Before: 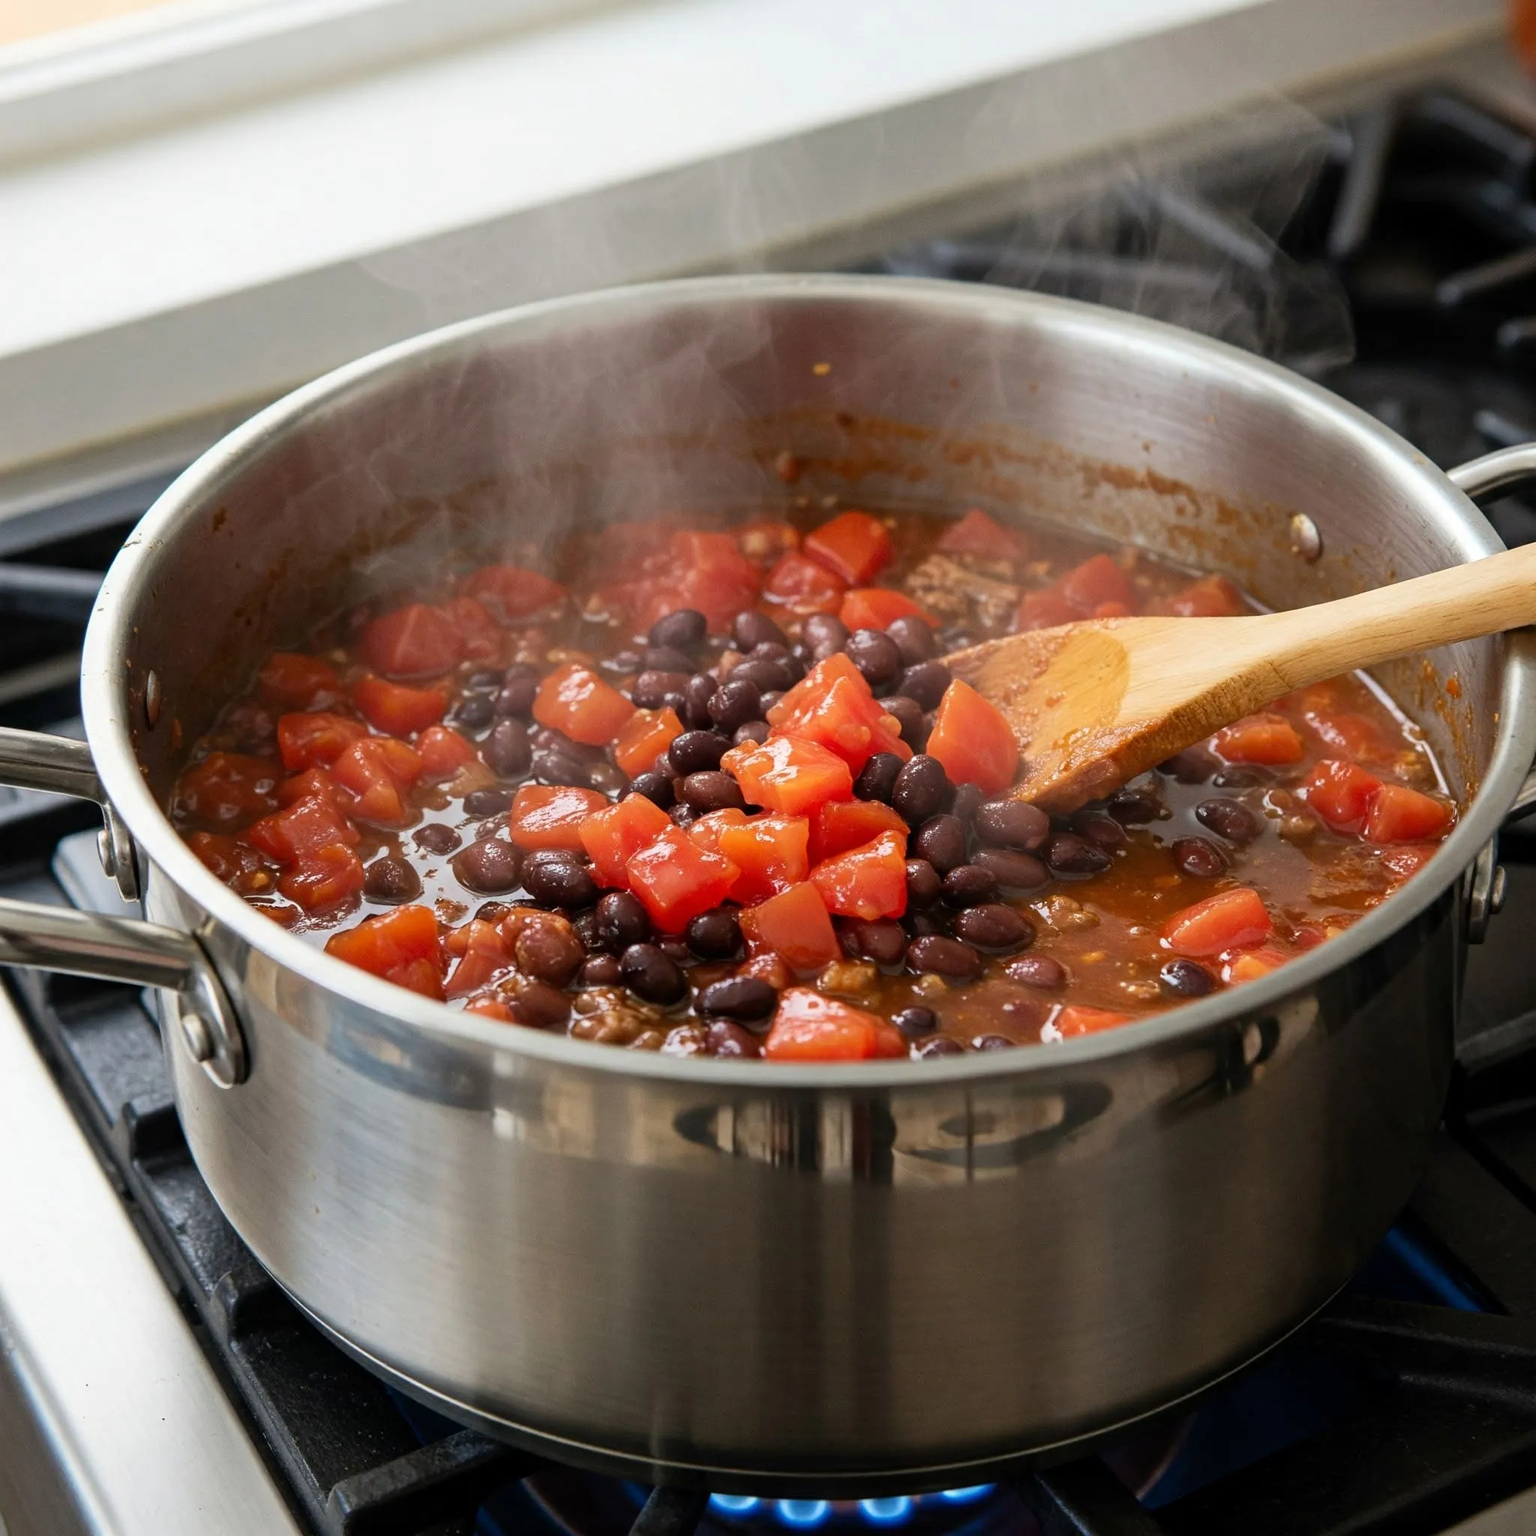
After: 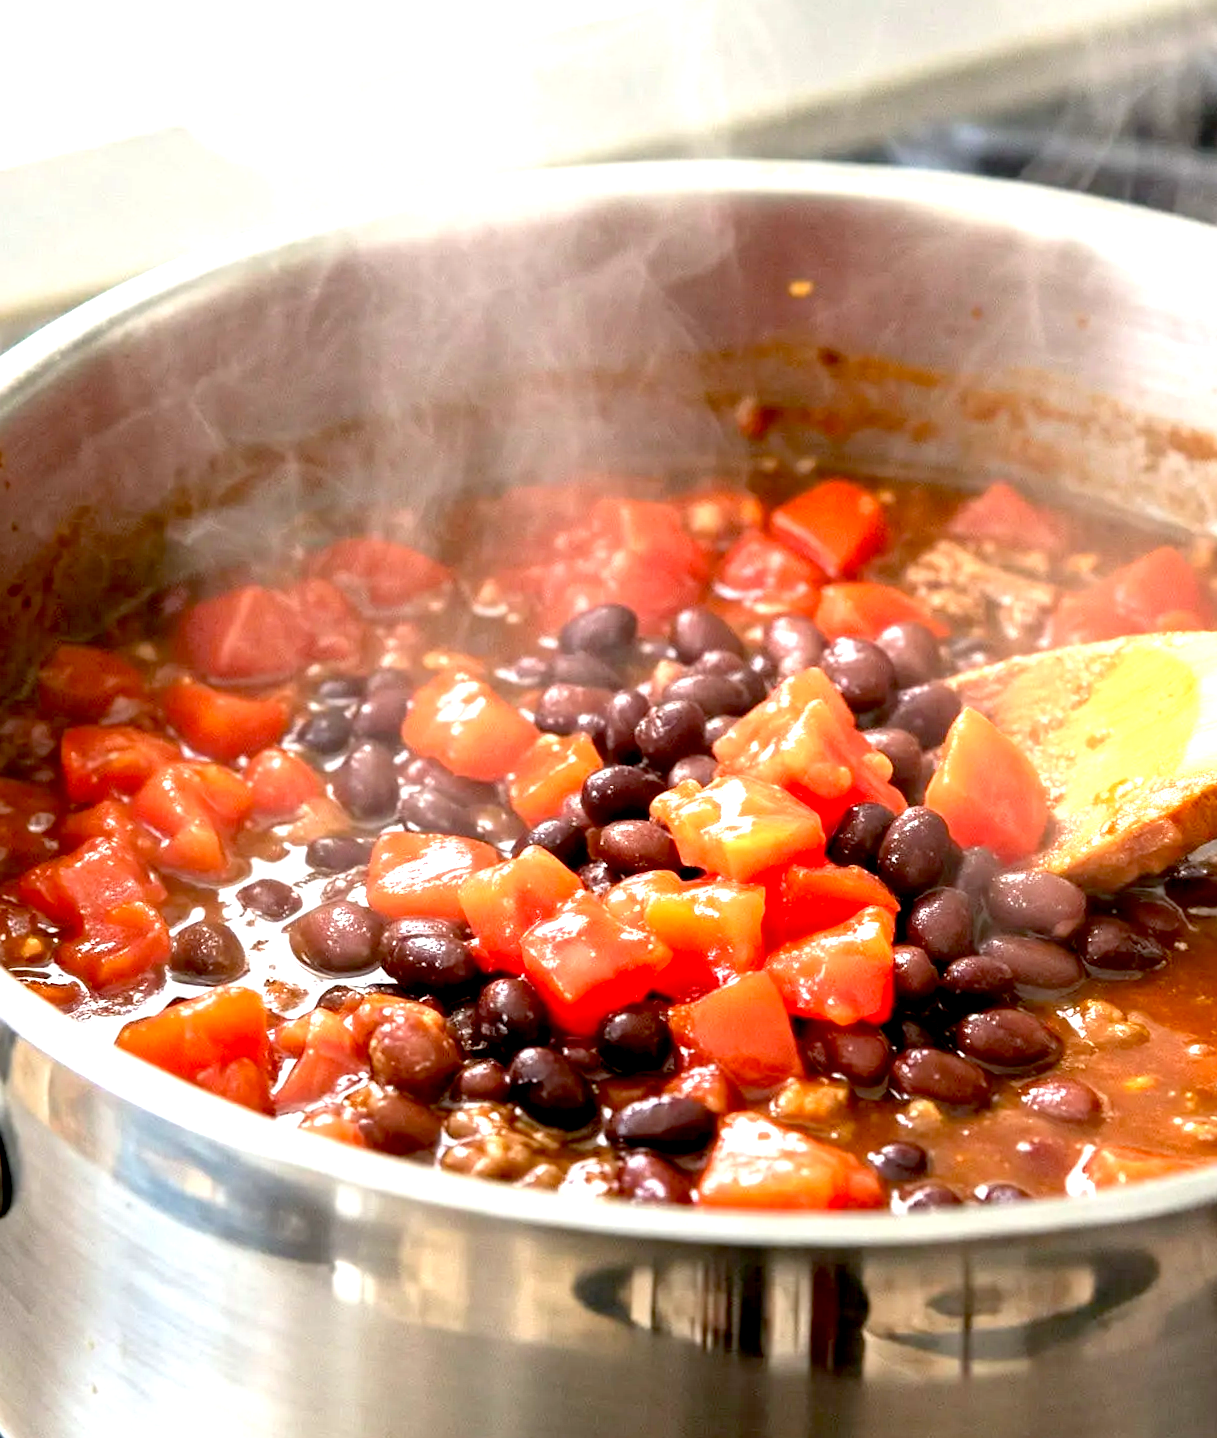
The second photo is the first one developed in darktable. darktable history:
crop: left 16.202%, top 11.208%, right 26.045%, bottom 20.557%
rotate and perspective: rotation 1.72°, automatic cropping off
exposure: black level correction 0.009, exposure 1.425 EV, compensate highlight preservation false
